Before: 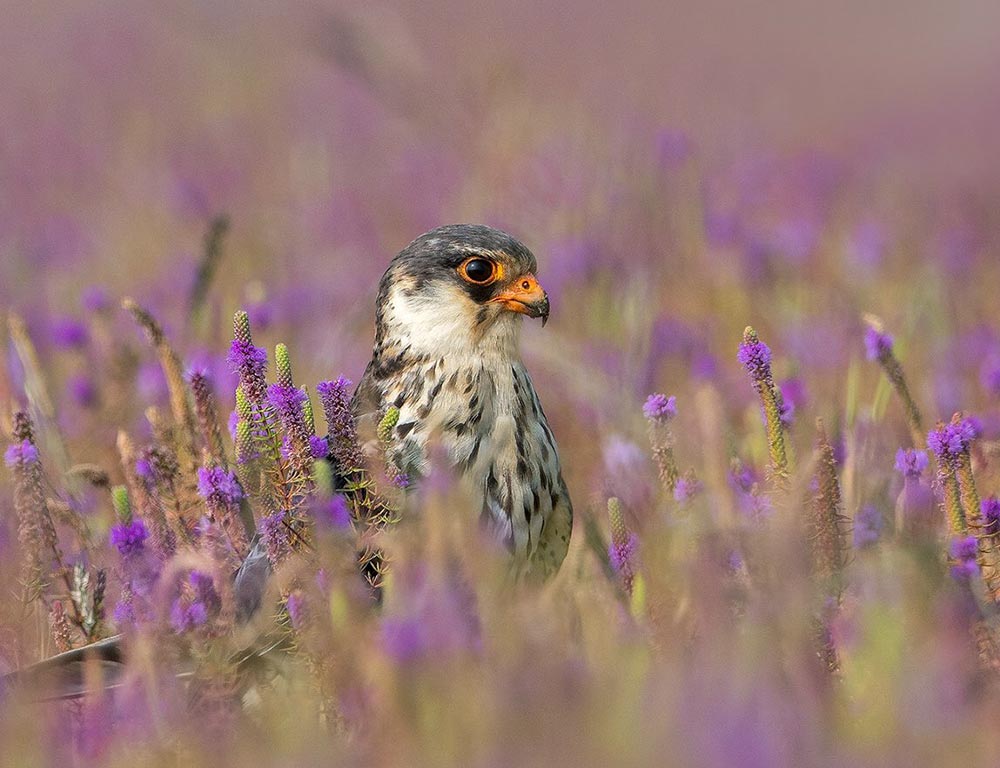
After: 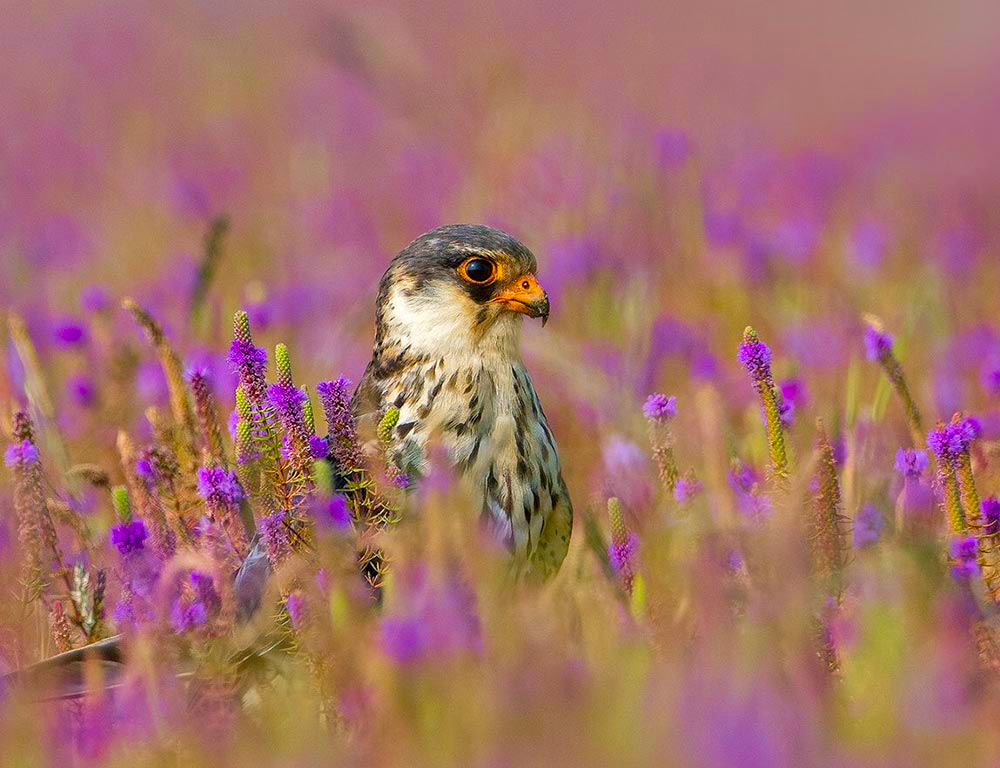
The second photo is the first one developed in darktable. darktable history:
color balance rgb: perceptual saturation grading › global saturation 45.573%, perceptual saturation grading › highlights -25.49%, perceptual saturation grading › shadows 50.037%, global vibrance 14.288%
velvia: on, module defaults
